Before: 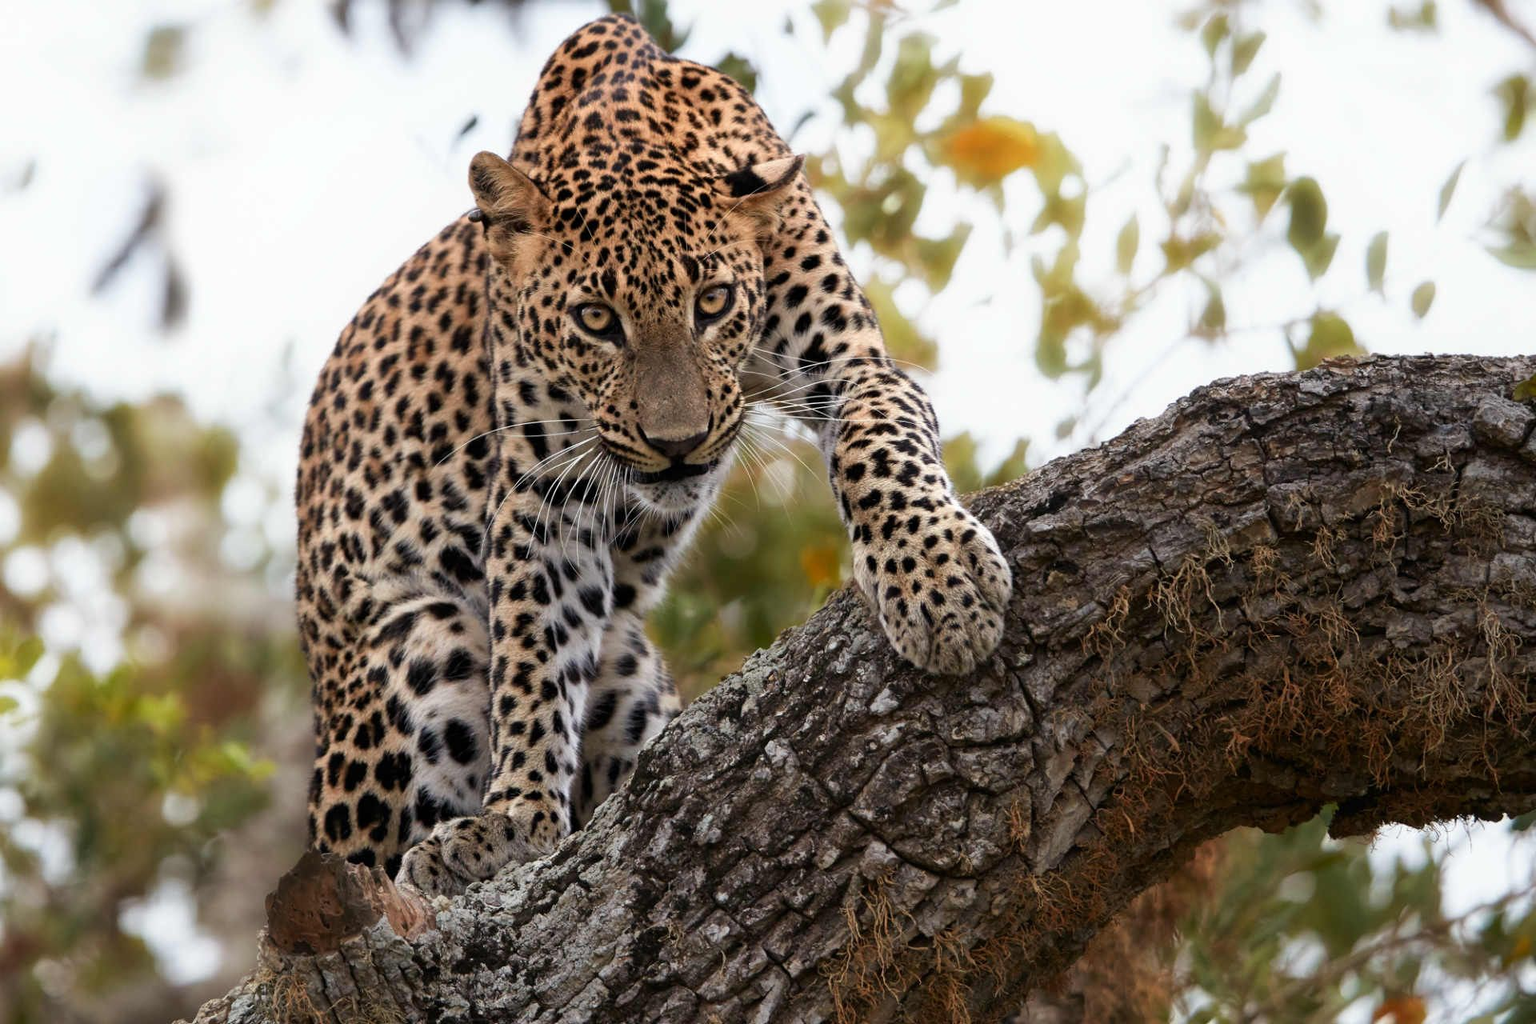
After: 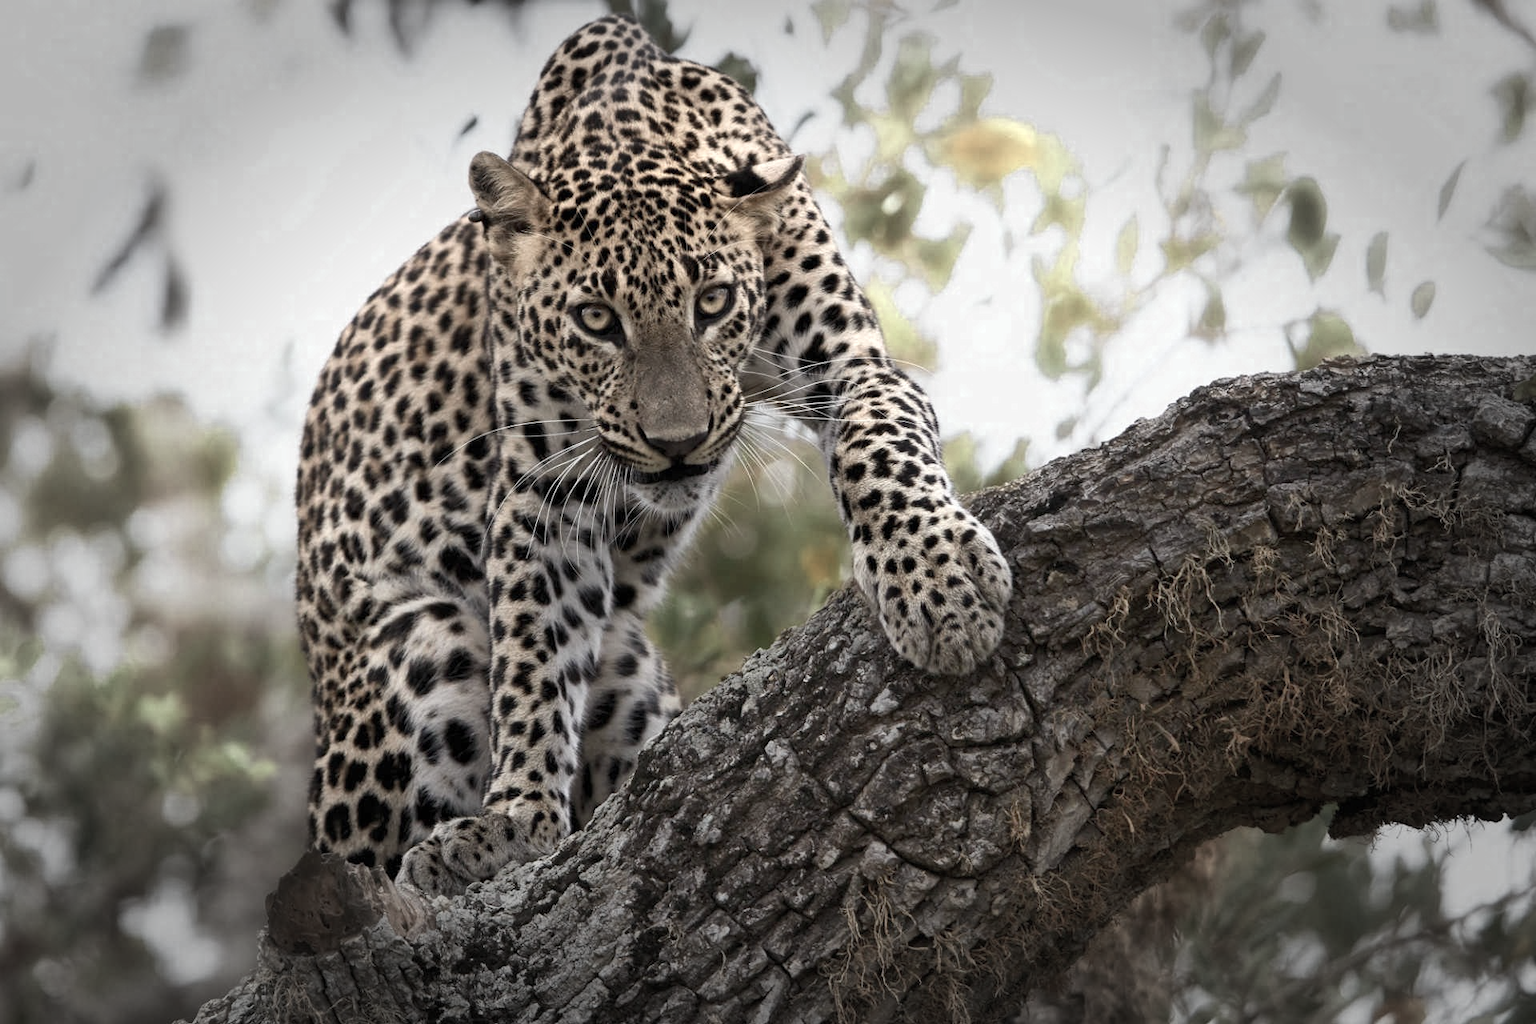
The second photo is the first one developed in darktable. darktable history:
exposure: exposure 0.203 EV, compensate highlight preservation false
vignetting: fall-off start 66.56%, fall-off radius 39.61%, automatic ratio true, width/height ratio 0.664
tone equalizer: -8 EV 0.28 EV, -7 EV 0.411 EV, -6 EV 0.429 EV, -5 EV 0.265 EV, -3 EV -0.284 EV, -2 EV -0.409 EV, -1 EV -0.429 EV, +0 EV -0.246 EV
color zones: curves: ch0 [(0.25, 0.667) (0.758, 0.368)]; ch1 [(0.215, 0.245) (0.761, 0.373)]; ch2 [(0.247, 0.554) (0.761, 0.436)]
